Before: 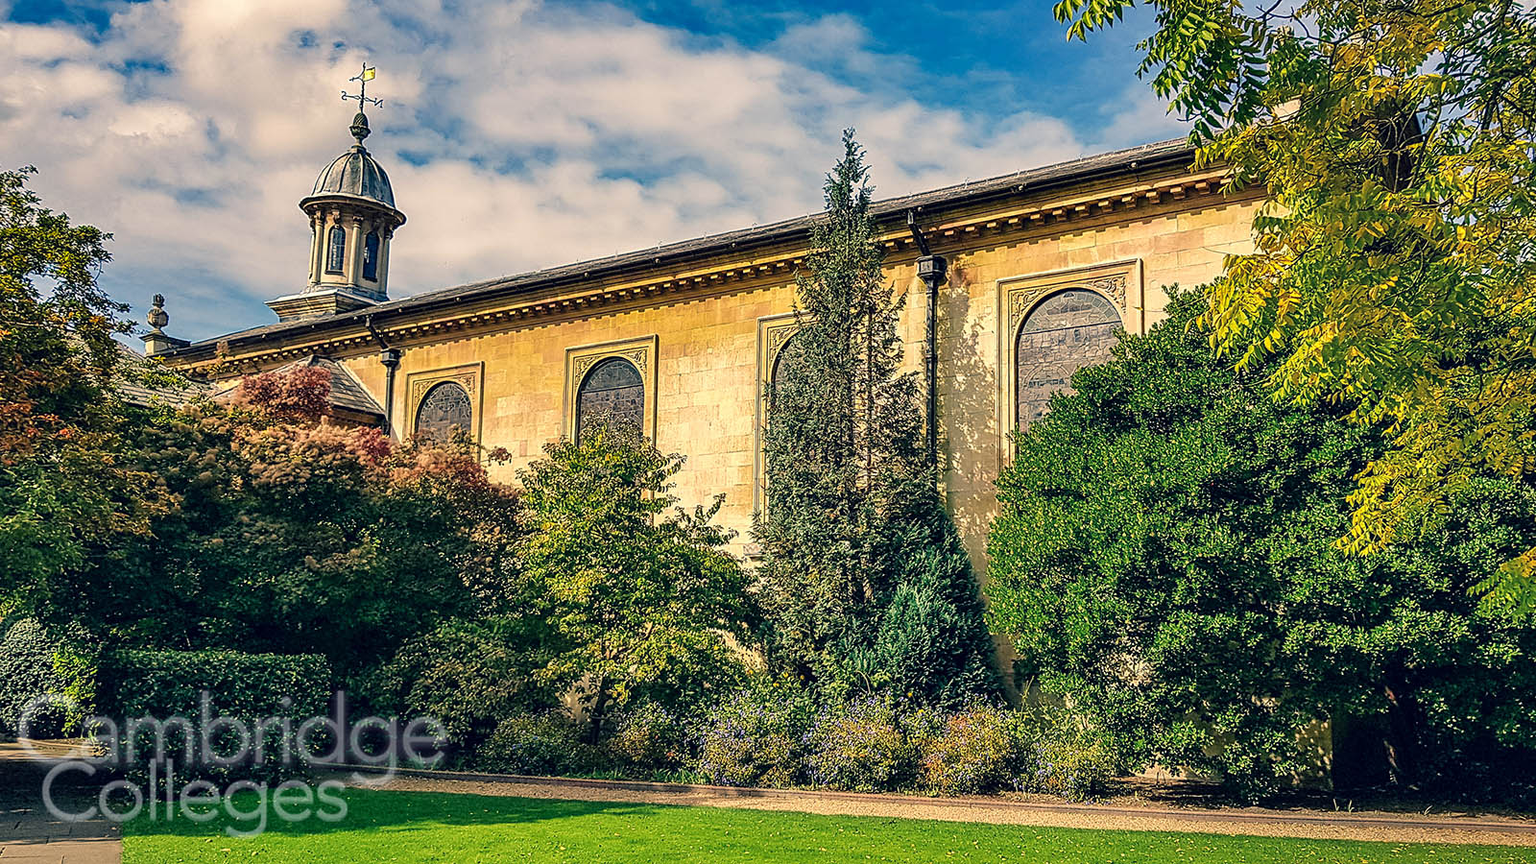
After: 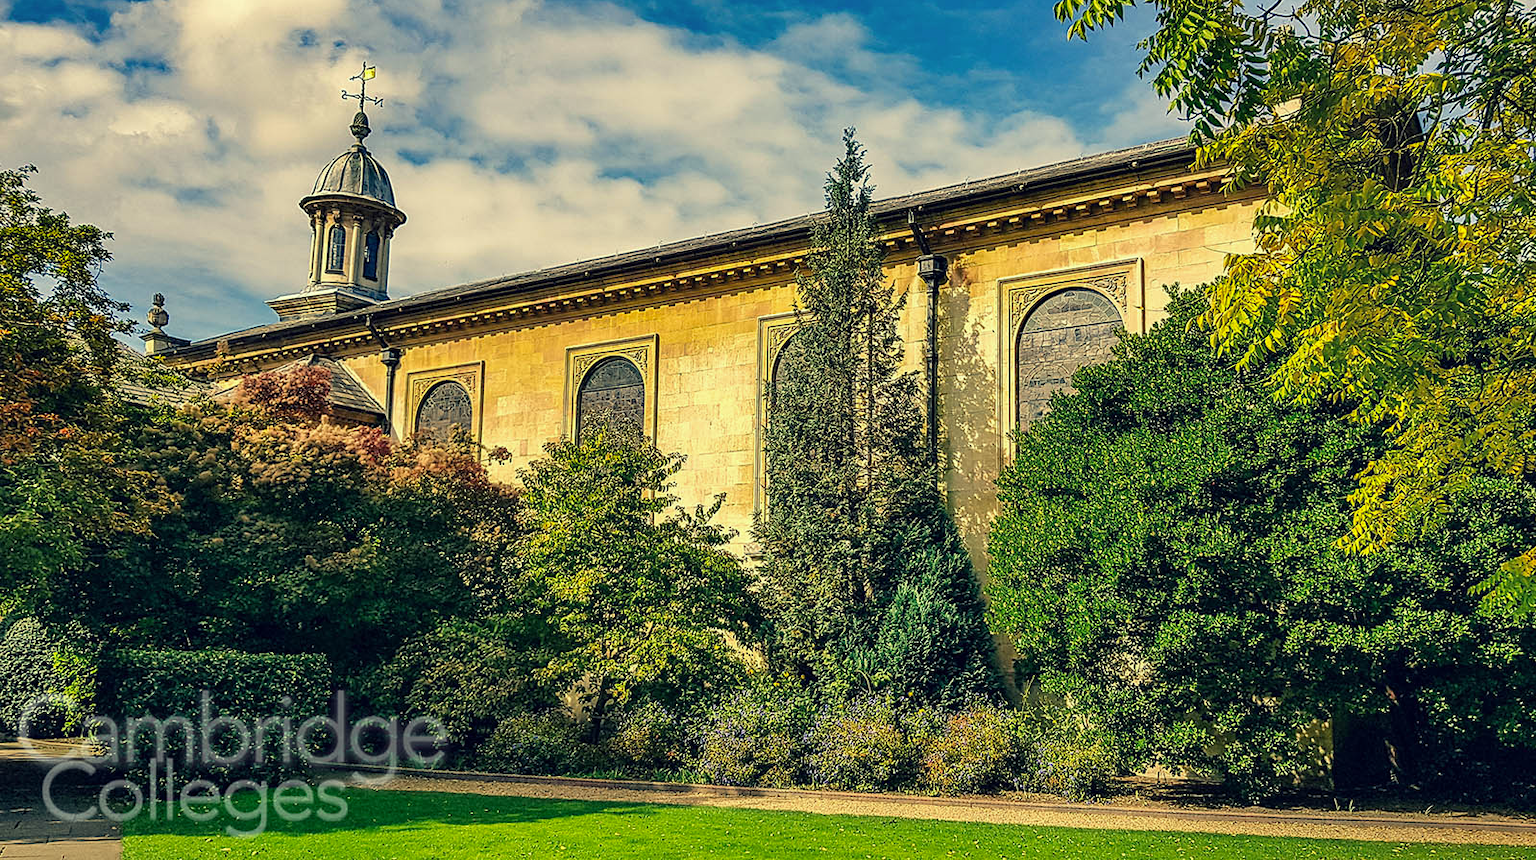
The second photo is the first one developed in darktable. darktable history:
crop: top 0.19%, bottom 0.19%
color correction: highlights a* -5.82, highlights b* 11.3
